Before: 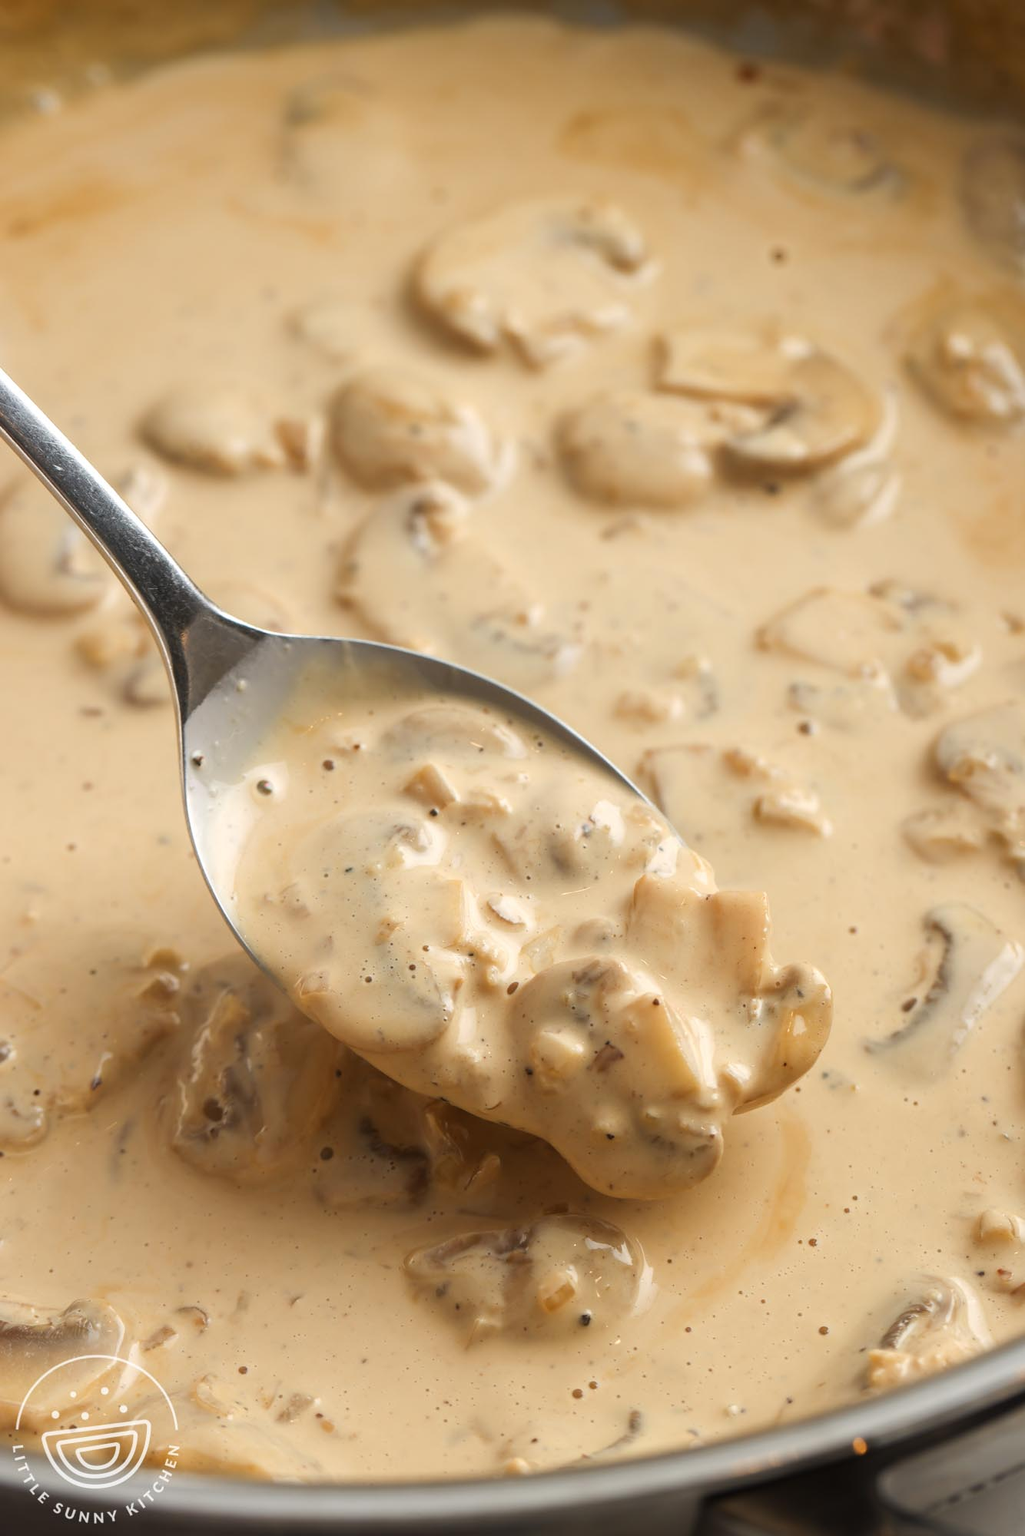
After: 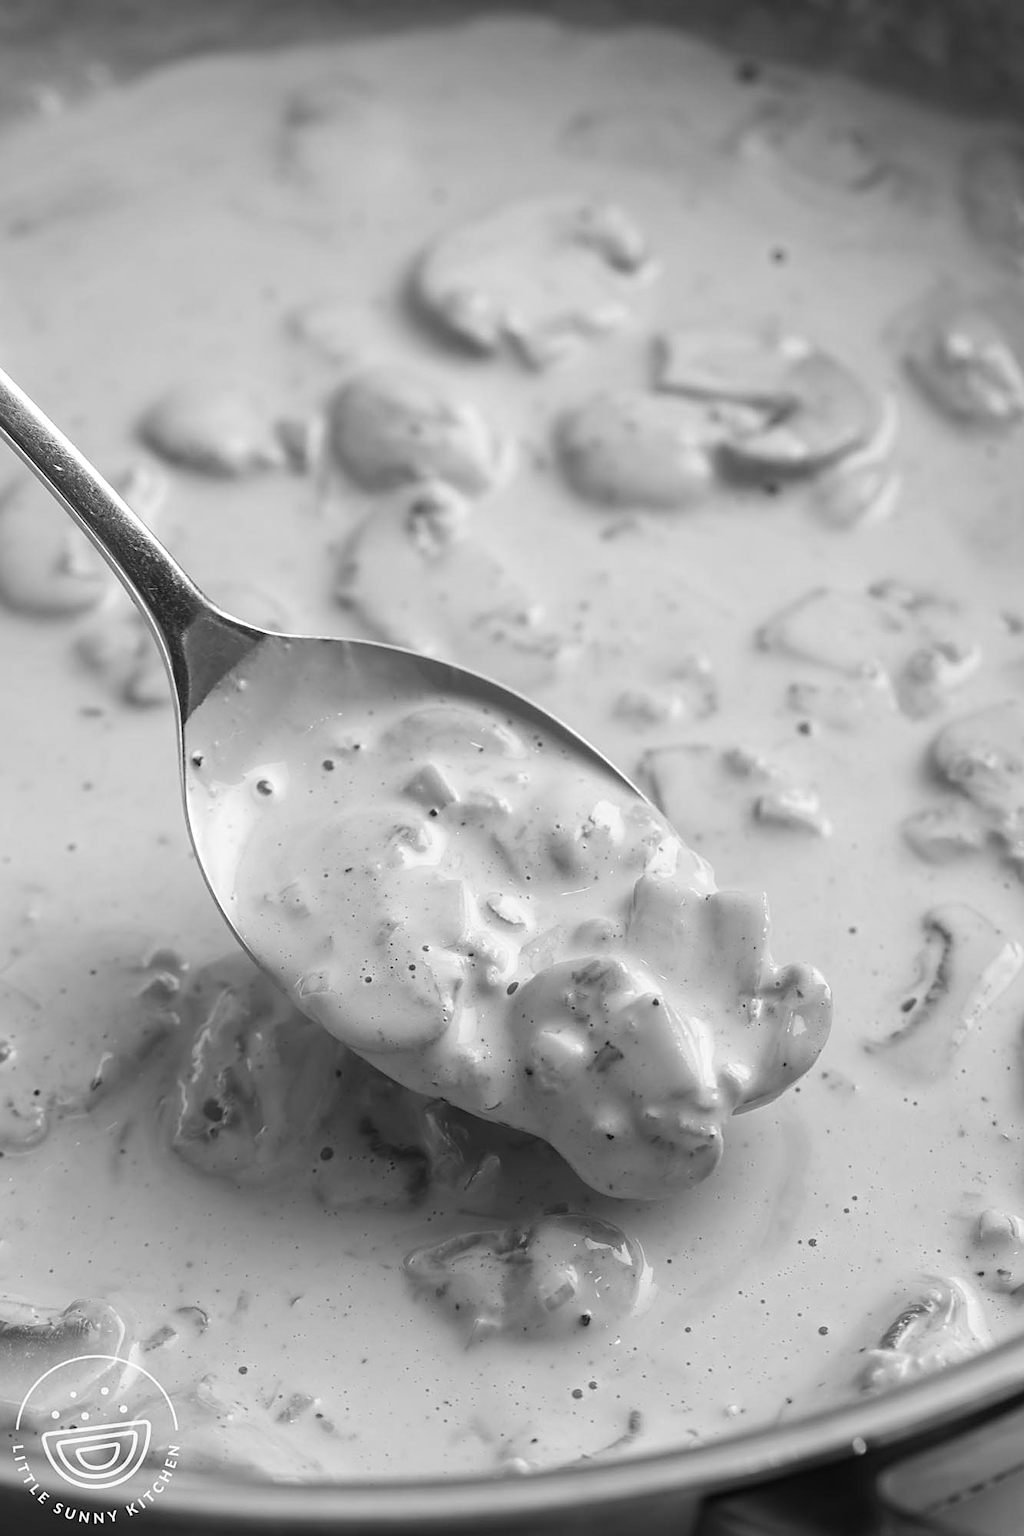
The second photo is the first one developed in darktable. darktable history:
monochrome: on, module defaults
tone equalizer: on, module defaults
sharpen: on, module defaults
